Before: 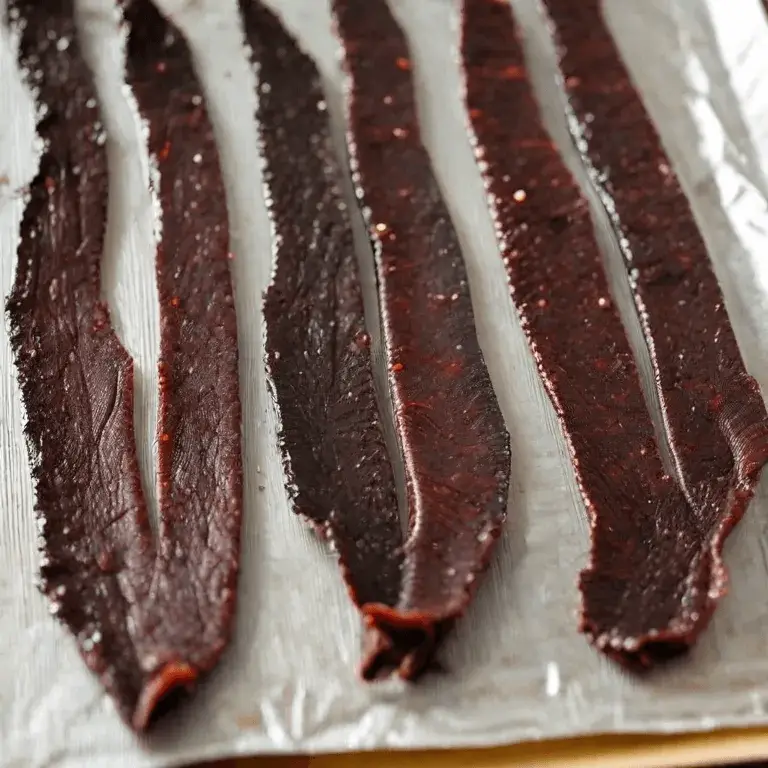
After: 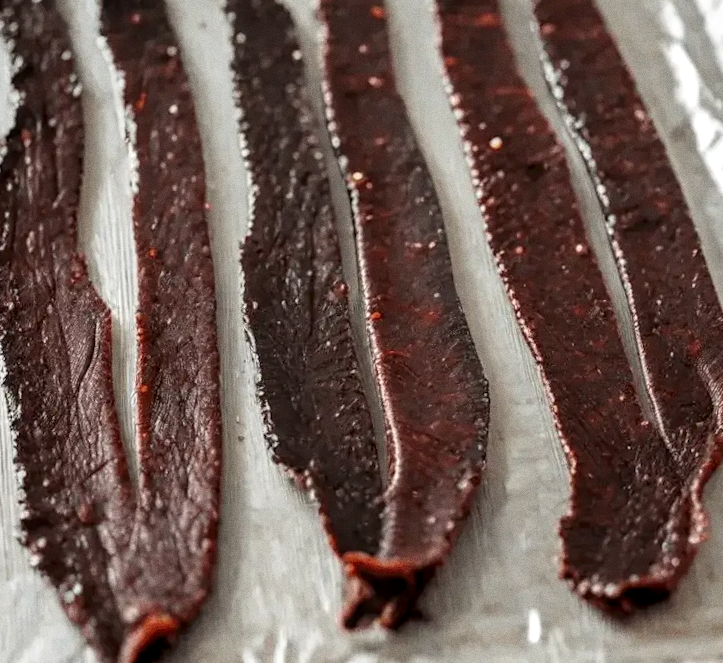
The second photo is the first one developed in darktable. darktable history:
rotate and perspective: rotation -3°, crop left 0.031, crop right 0.968, crop top 0.07, crop bottom 0.93
crop and rotate: angle -2.38°
local contrast: highlights 35%, detail 135%
grain: coarseness 0.09 ISO
